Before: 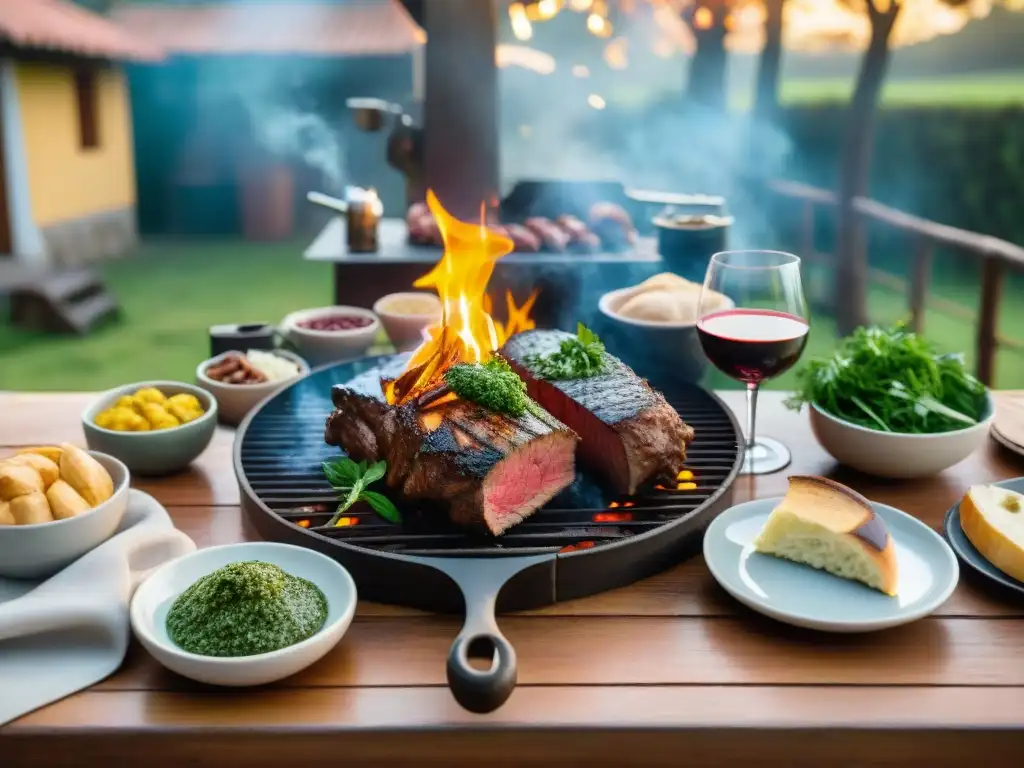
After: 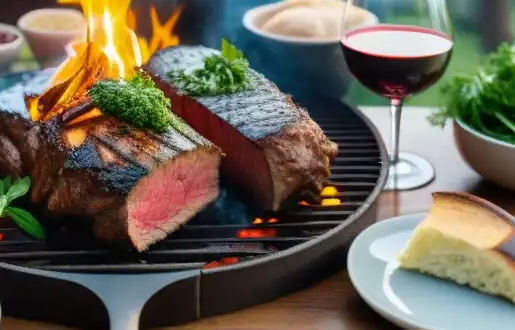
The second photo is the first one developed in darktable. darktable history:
crop: left 34.835%, top 37.006%, right 14.854%, bottom 19.956%
